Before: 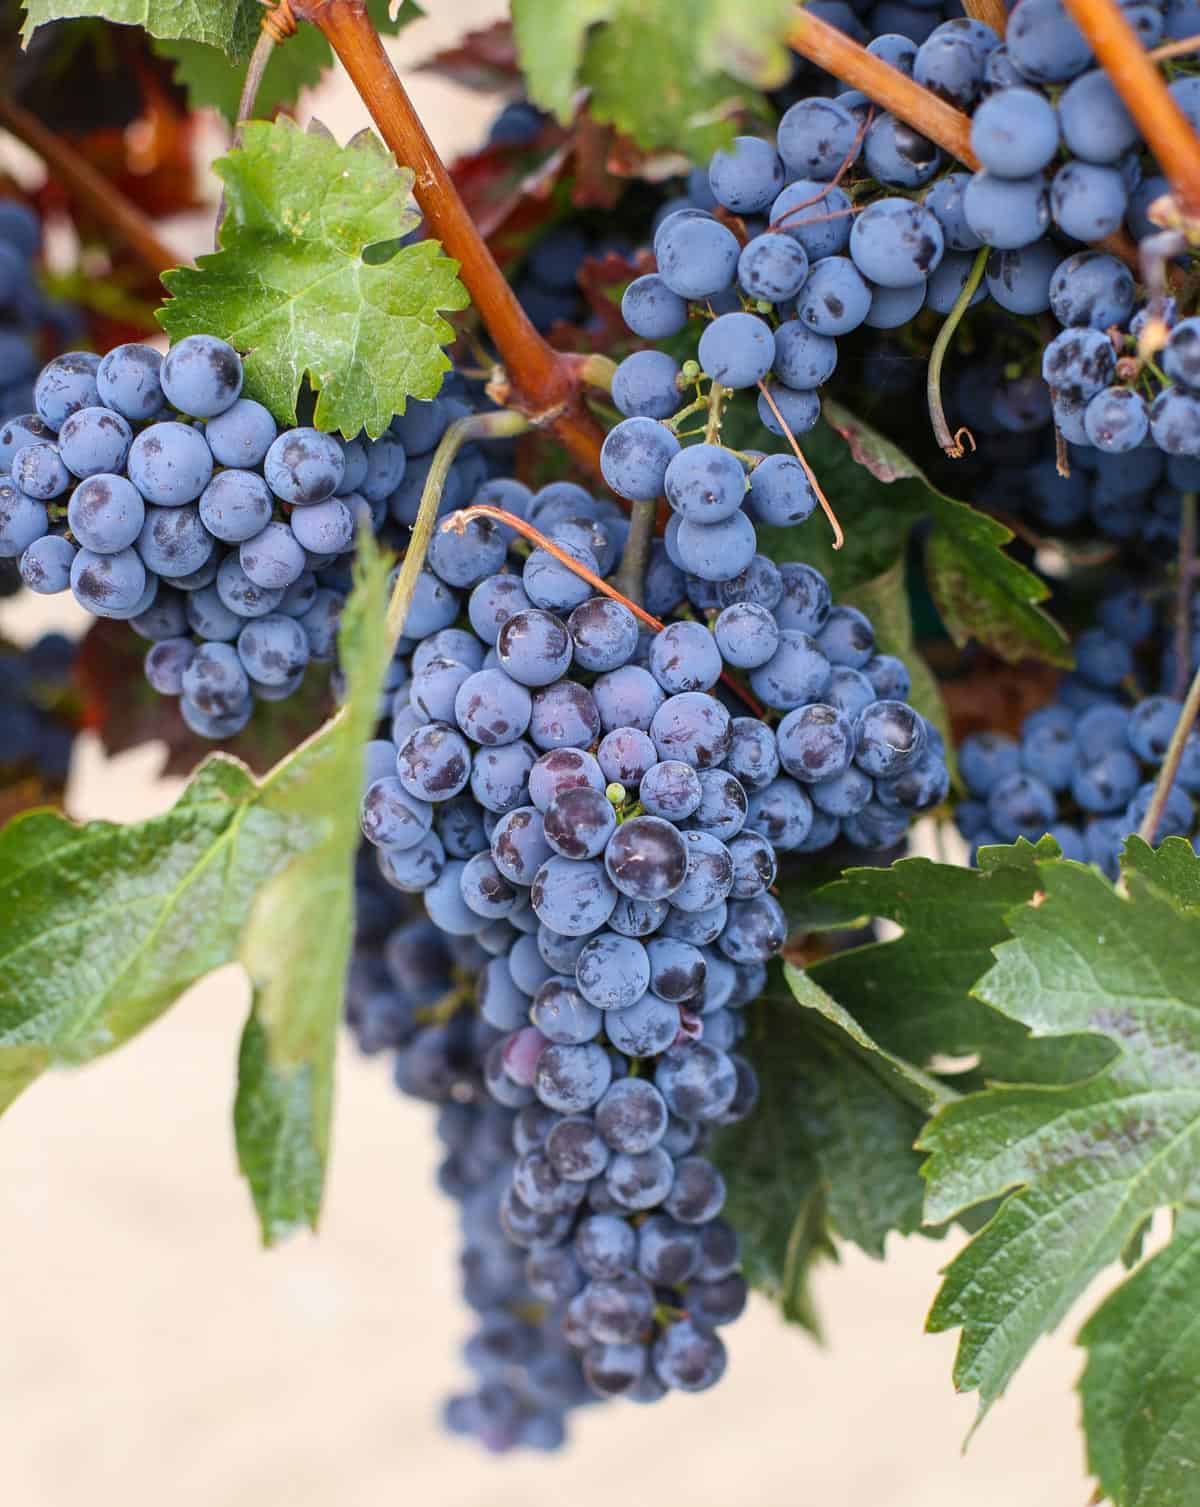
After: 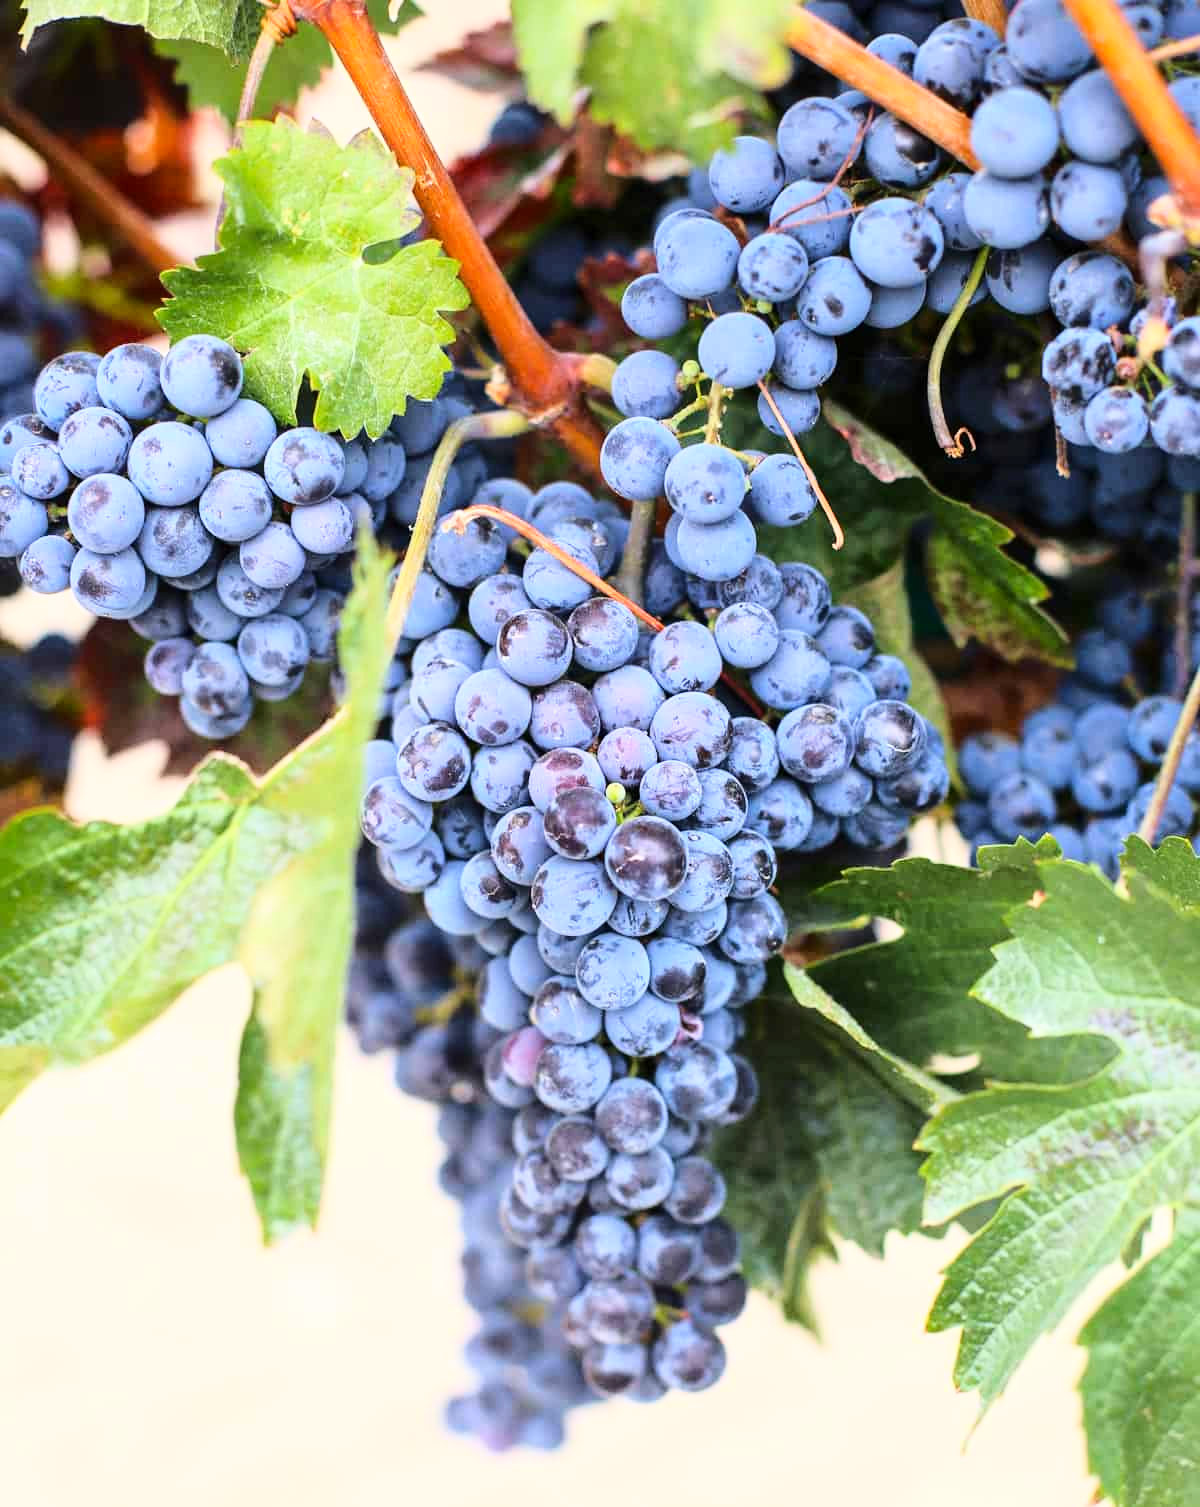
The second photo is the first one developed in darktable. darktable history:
exposure: black level correction 0.001, exposure 0.136 EV, compensate exposure bias true, compensate highlight preservation false
base curve: curves: ch0 [(0, 0) (0.028, 0.03) (0.121, 0.232) (0.46, 0.748) (0.859, 0.968) (1, 1)]
